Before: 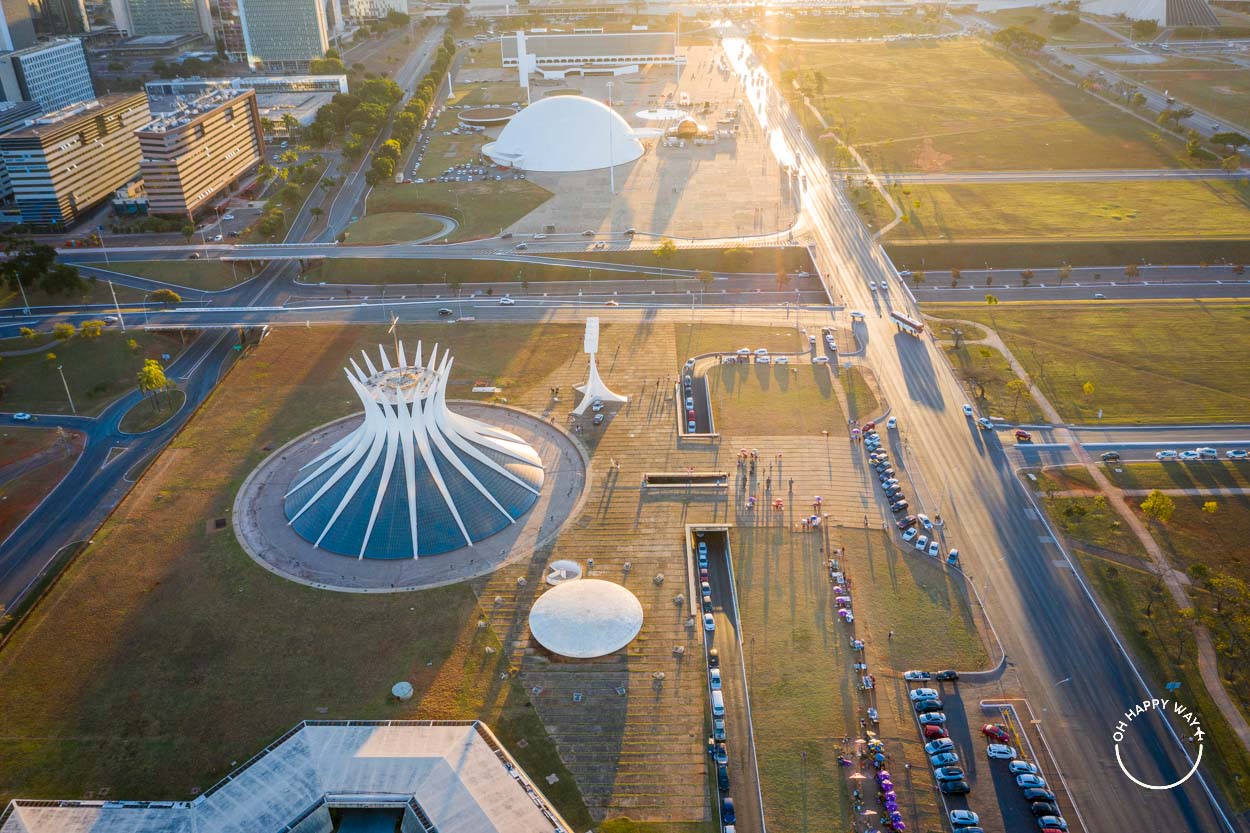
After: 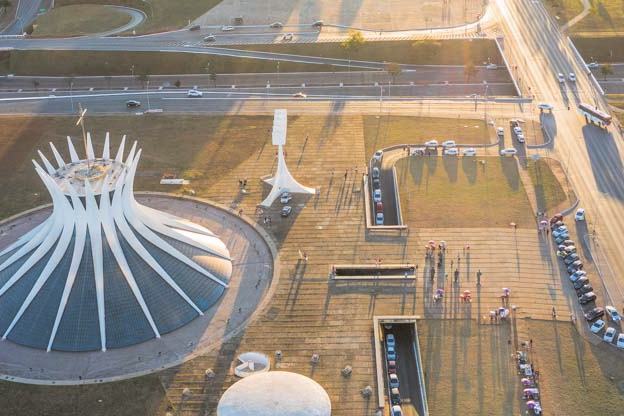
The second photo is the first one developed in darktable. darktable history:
crop: left 25%, top 25%, right 25%, bottom 25%
split-toning: shadows › hue 36°, shadows › saturation 0.05, highlights › hue 10.8°, highlights › saturation 0.15, compress 40%
